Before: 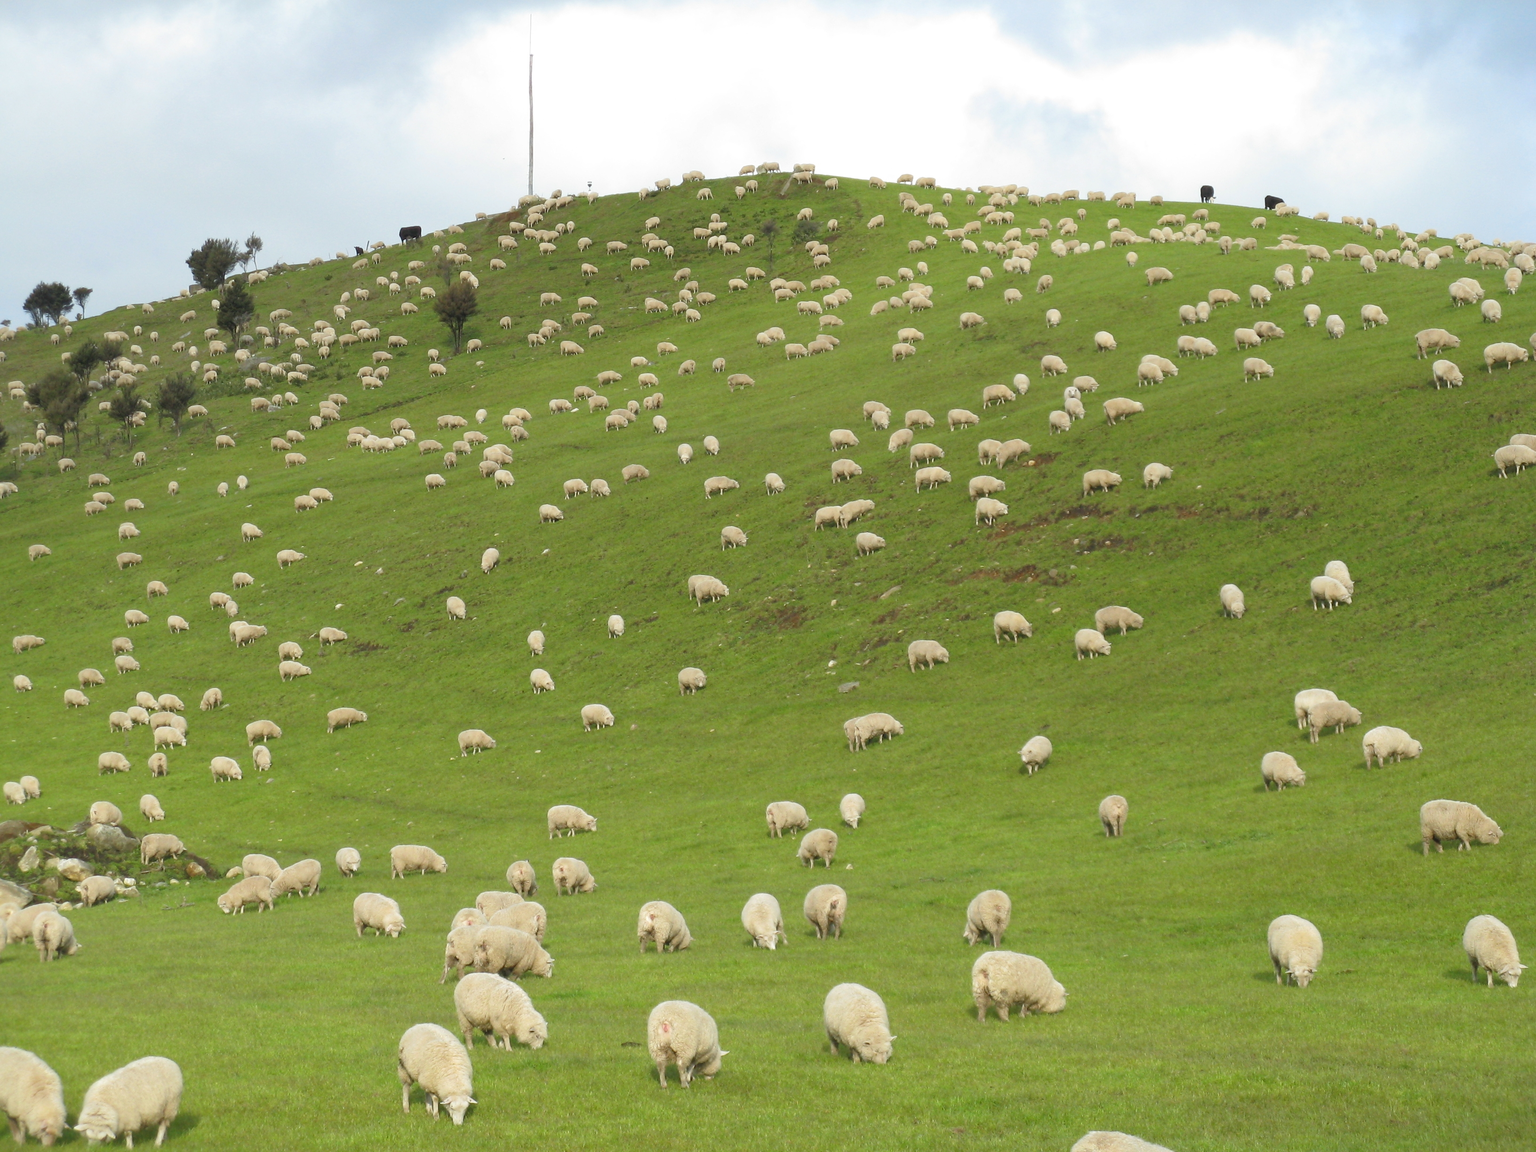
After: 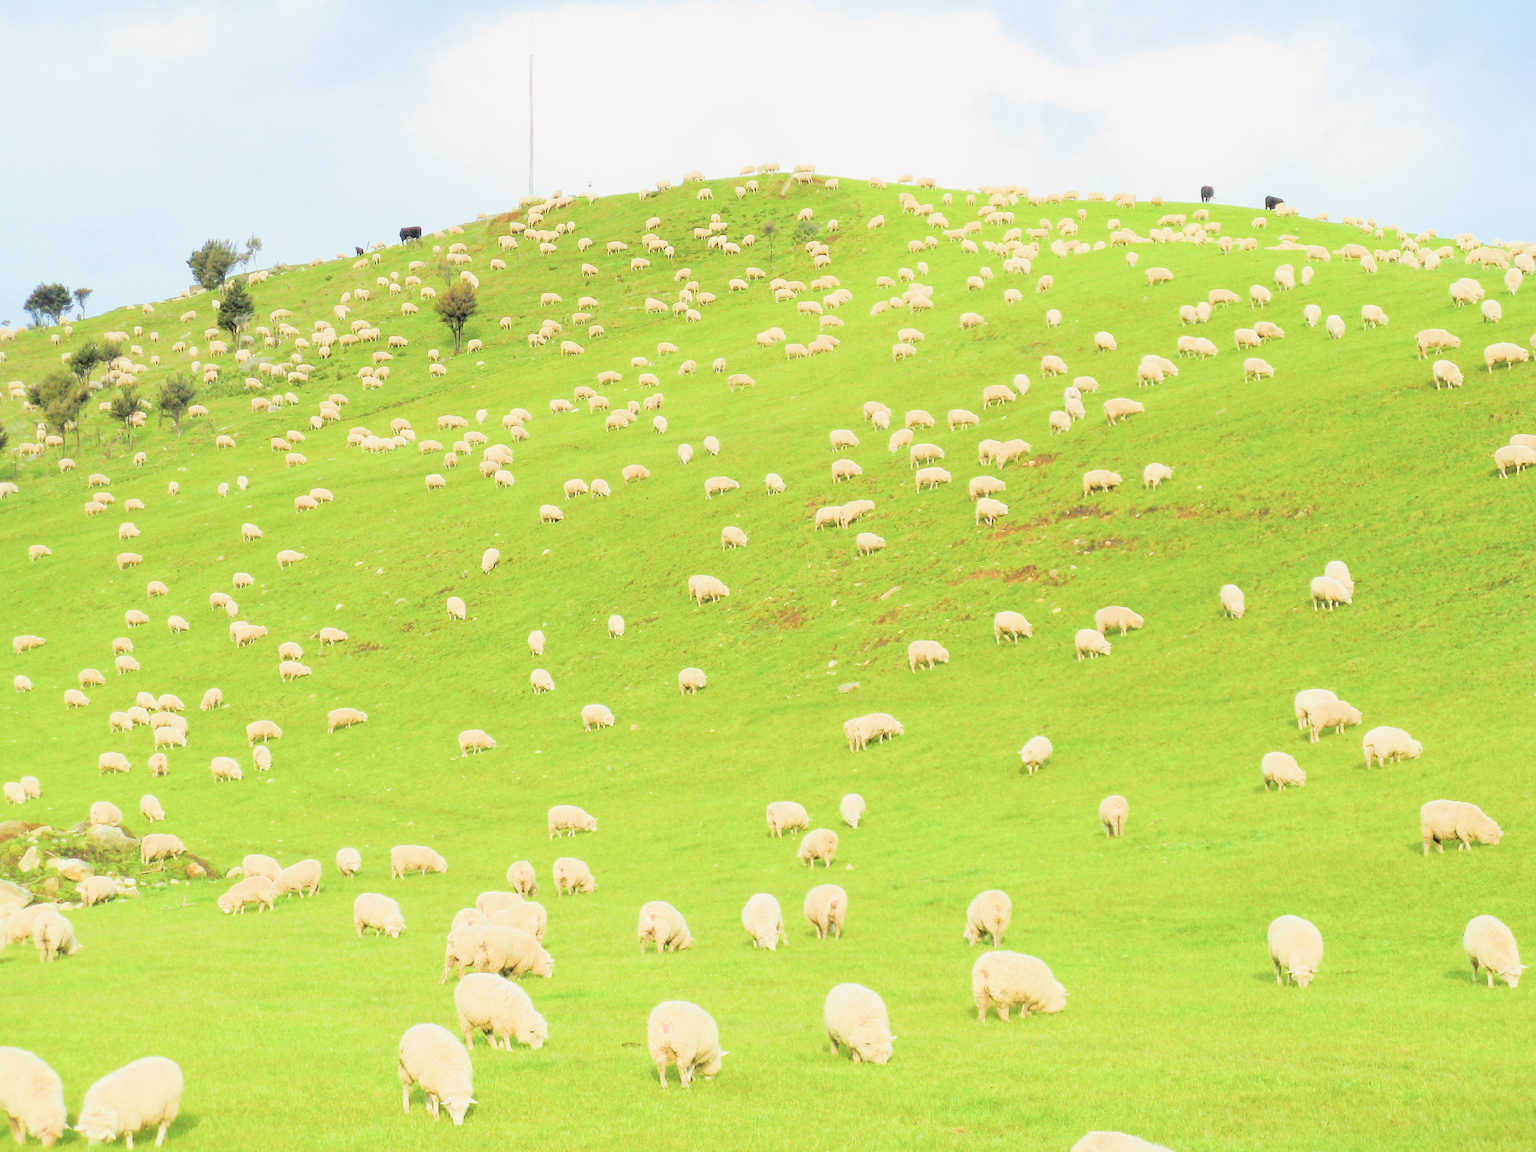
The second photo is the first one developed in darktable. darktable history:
velvia: strength 75%
filmic rgb: black relative exposure -3.21 EV, white relative exposure 7.02 EV, hardness 1.46, contrast 1.35
exposure: black level correction 0, exposure 1.9 EV, compensate highlight preservation false
